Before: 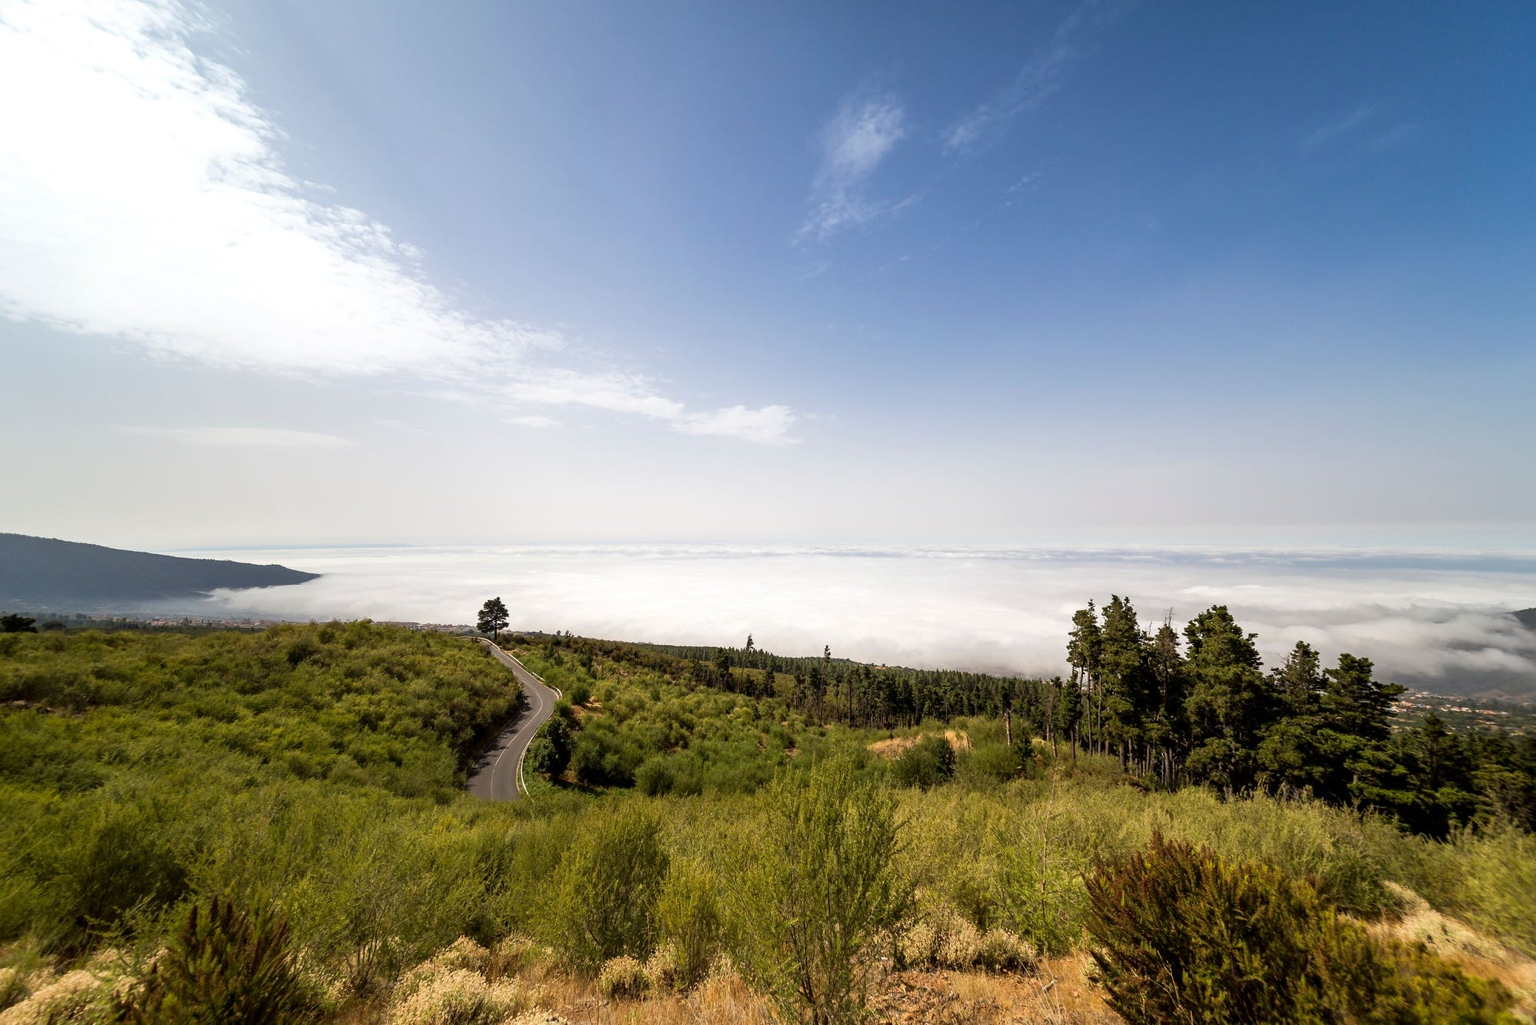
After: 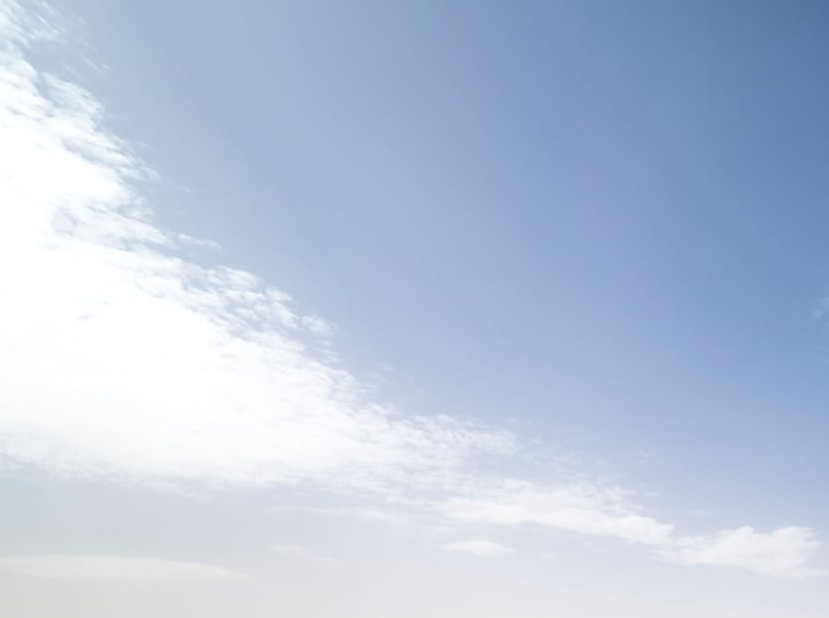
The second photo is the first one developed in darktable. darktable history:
exposure: compensate exposure bias true, compensate highlight preservation false
crop and rotate: left 10.88%, top 0.11%, right 47.652%, bottom 53.557%
